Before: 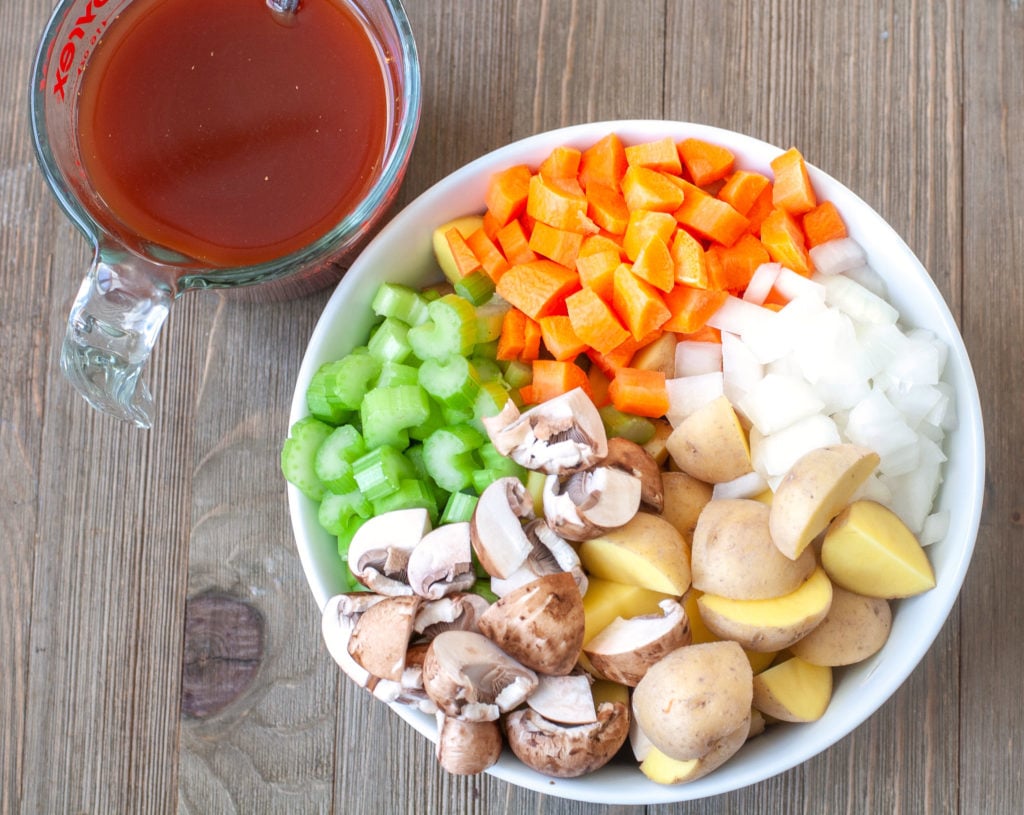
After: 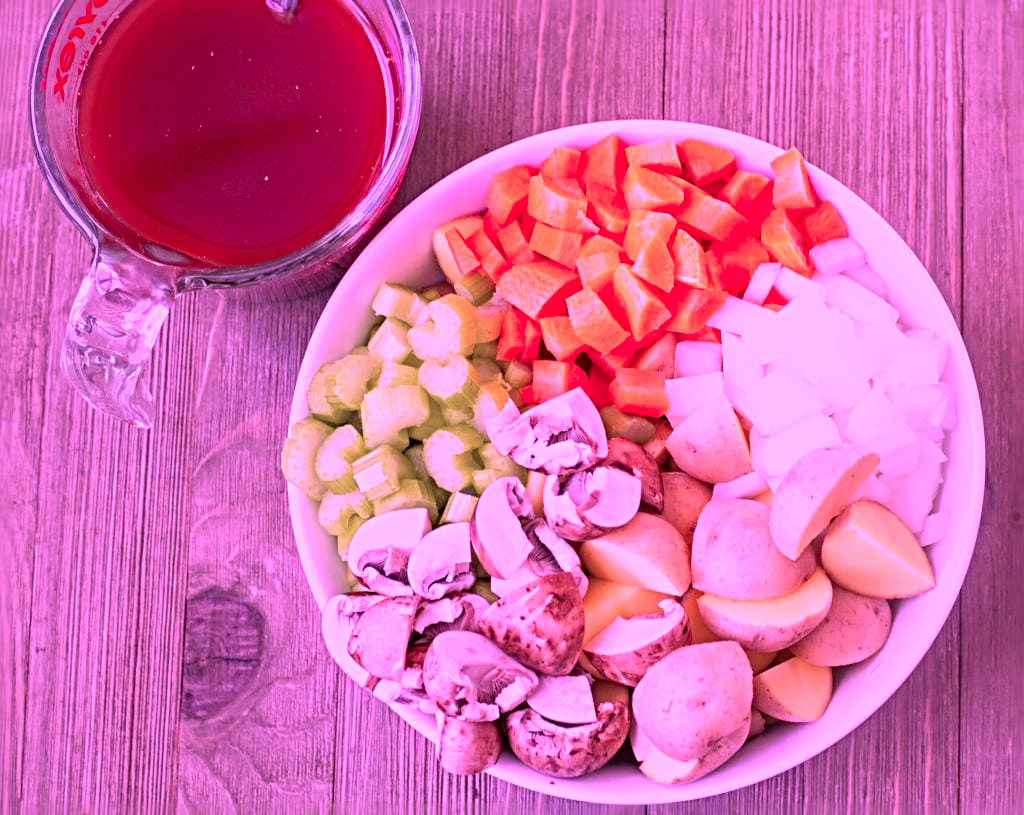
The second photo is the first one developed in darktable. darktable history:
color calibration: illuminant custom, x 0.261, y 0.521, temperature 7054.11 K
sharpen: radius 4.883
